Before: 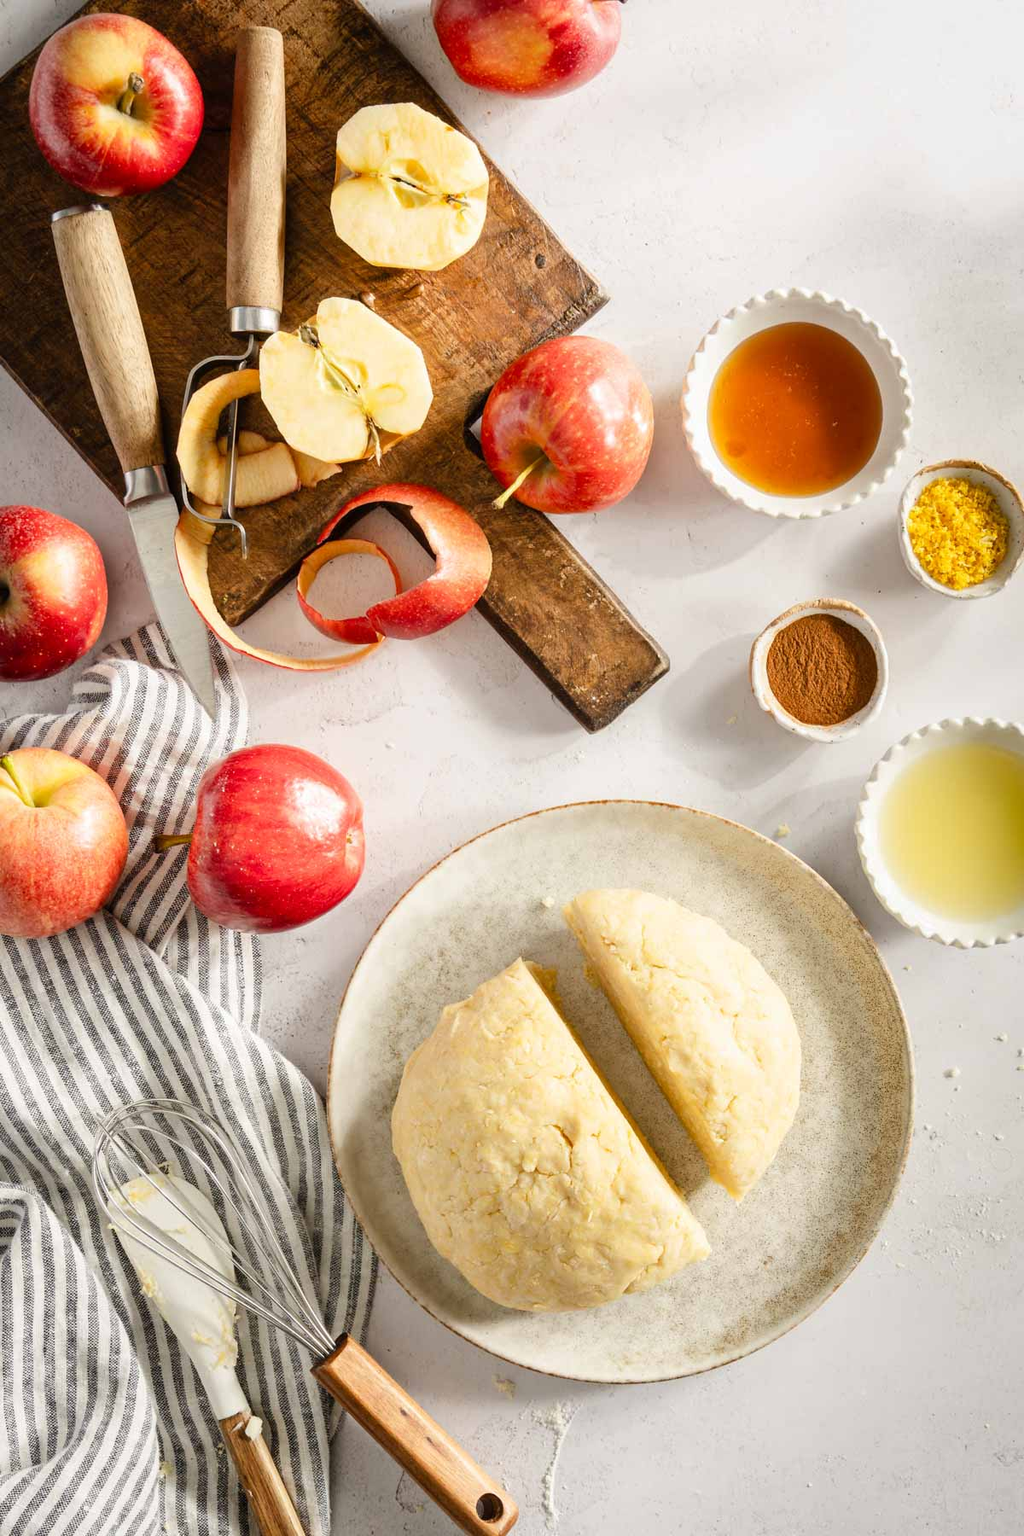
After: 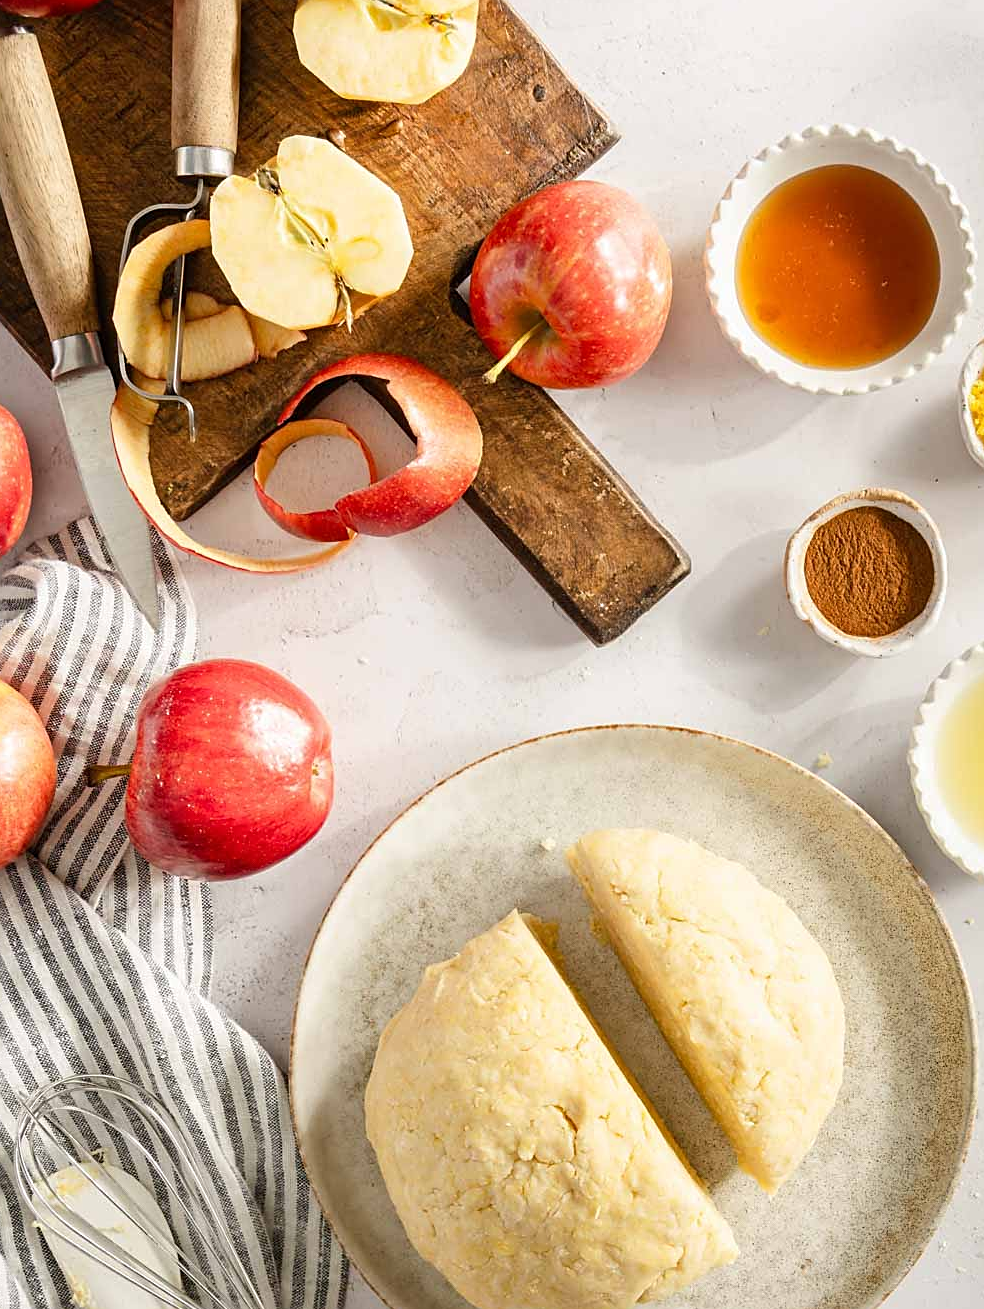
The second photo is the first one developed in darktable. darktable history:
crop: left 7.856%, top 11.836%, right 10.12%, bottom 15.387%
sharpen: on, module defaults
